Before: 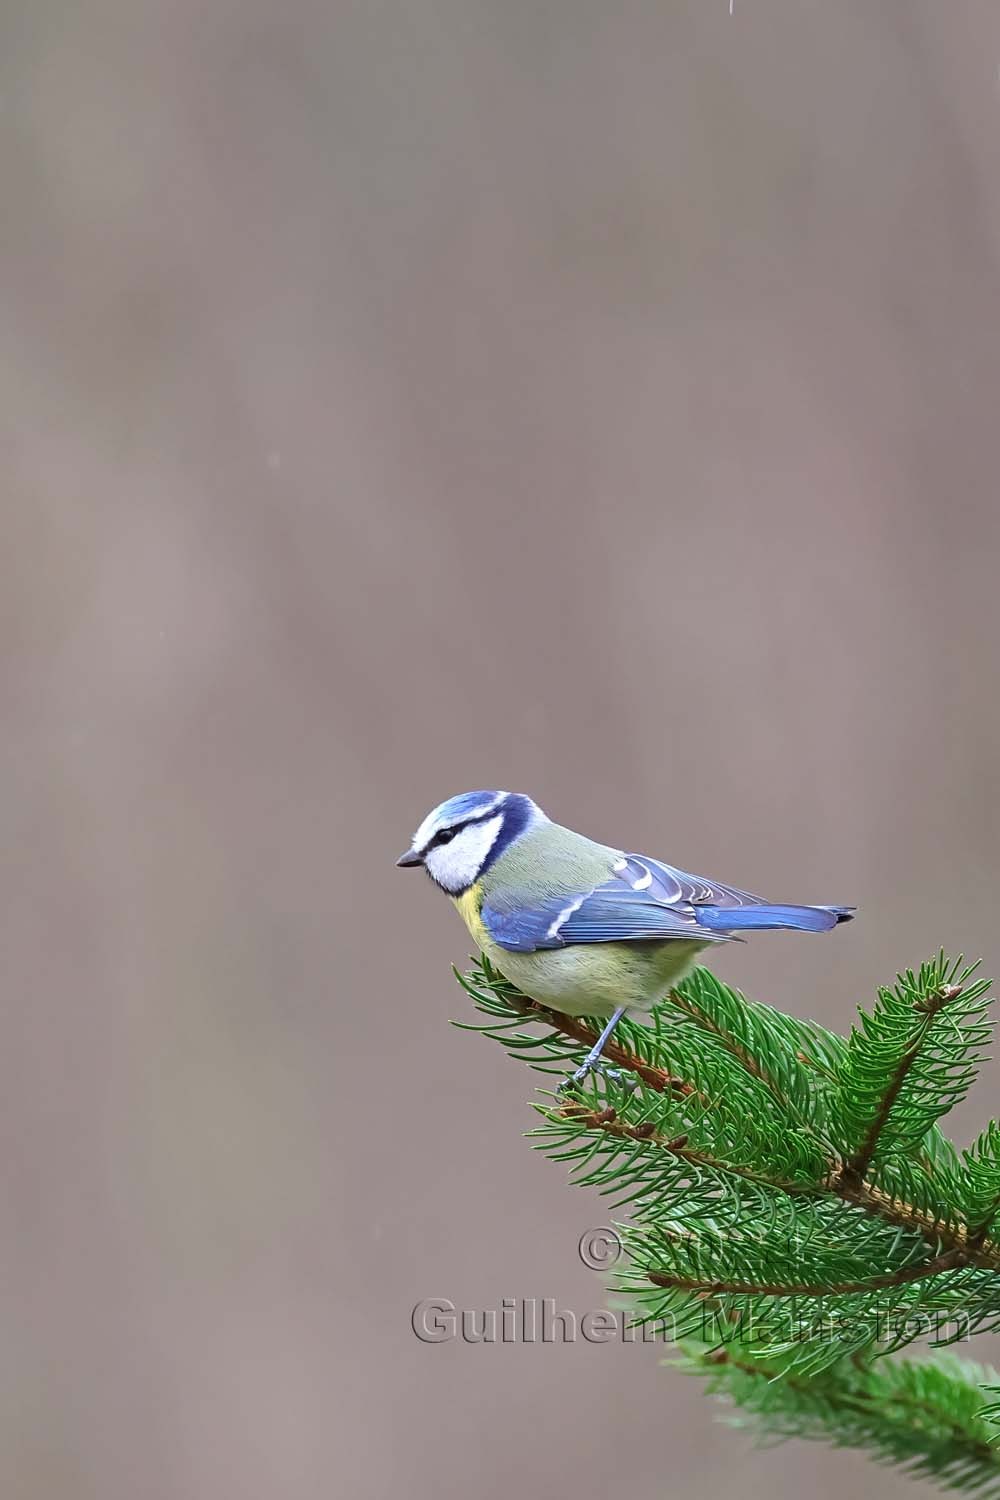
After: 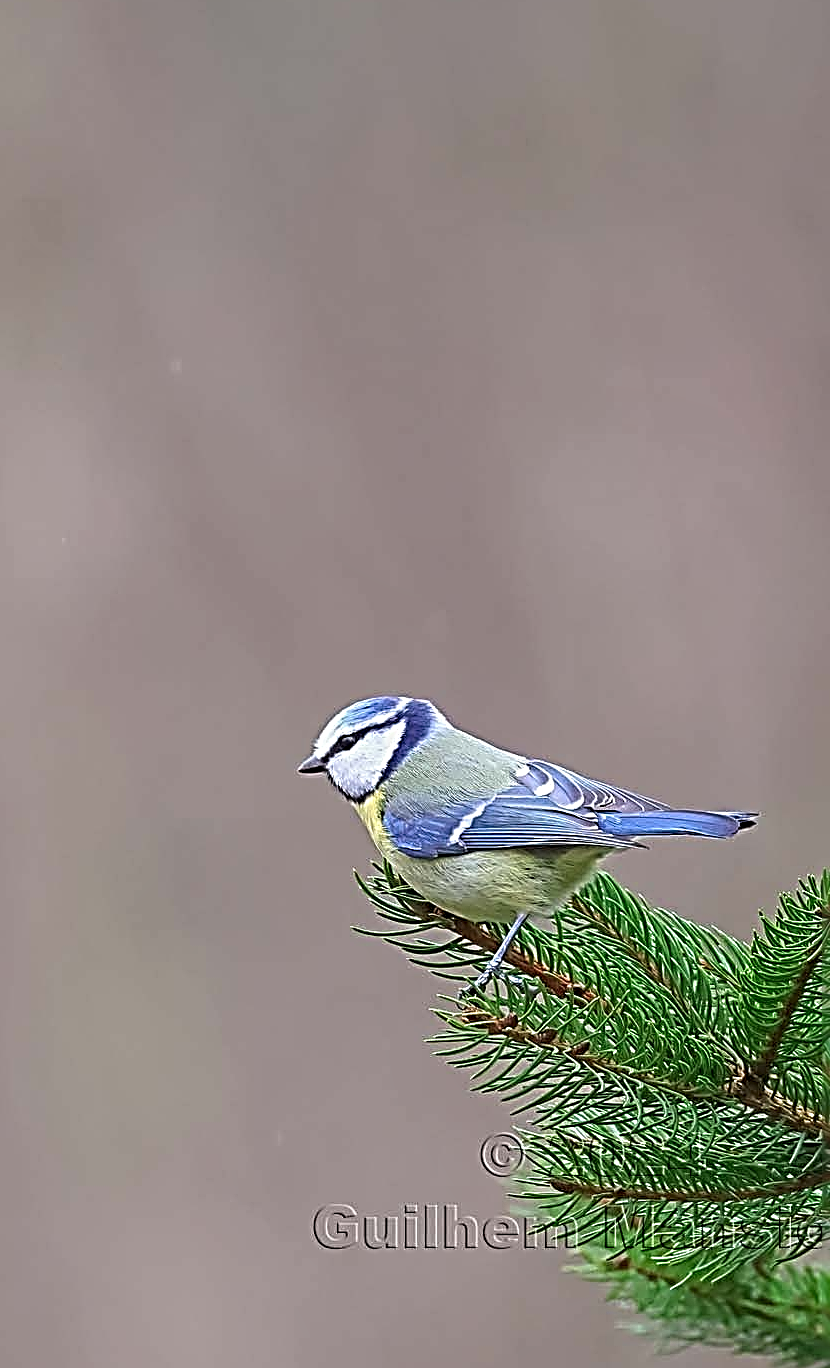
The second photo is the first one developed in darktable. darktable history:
local contrast: detail 110%
sharpen: radius 3.175, amount 1.727
crop: left 9.837%, top 6.308%, right 7.112%, bottom 2.443%
